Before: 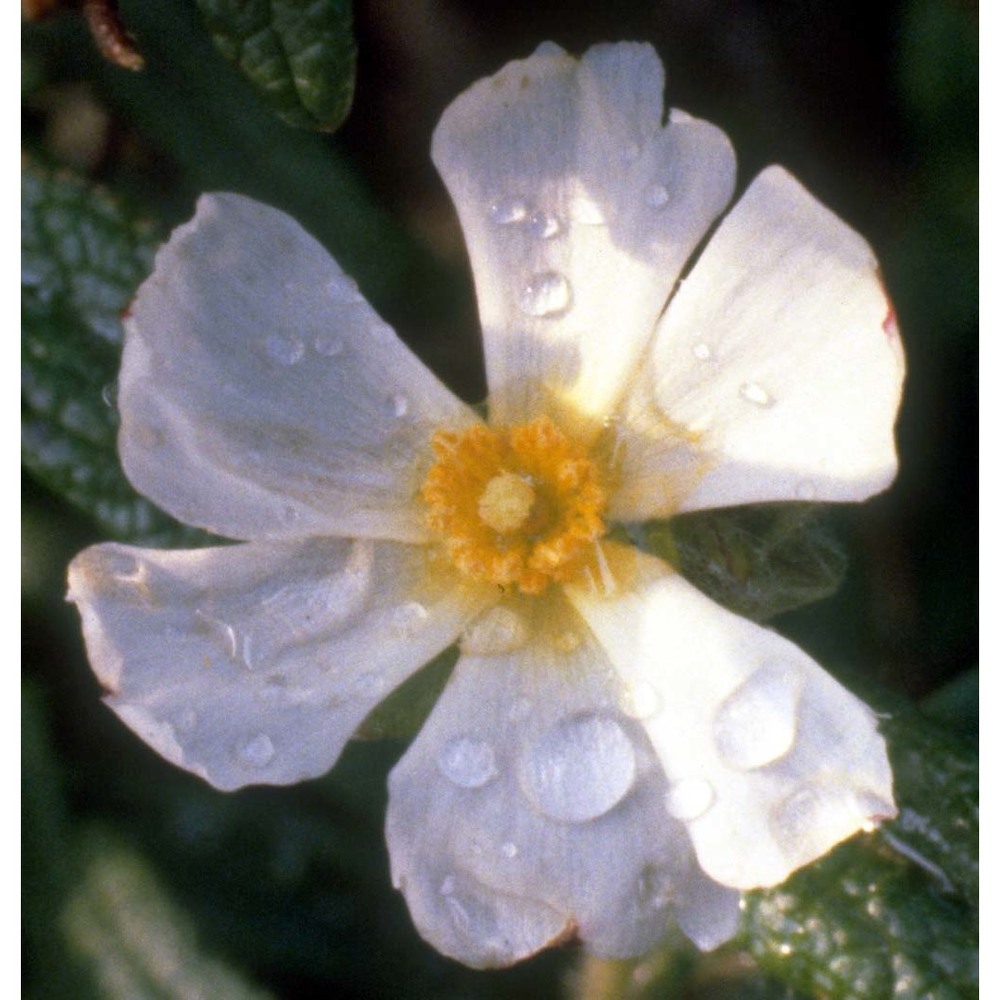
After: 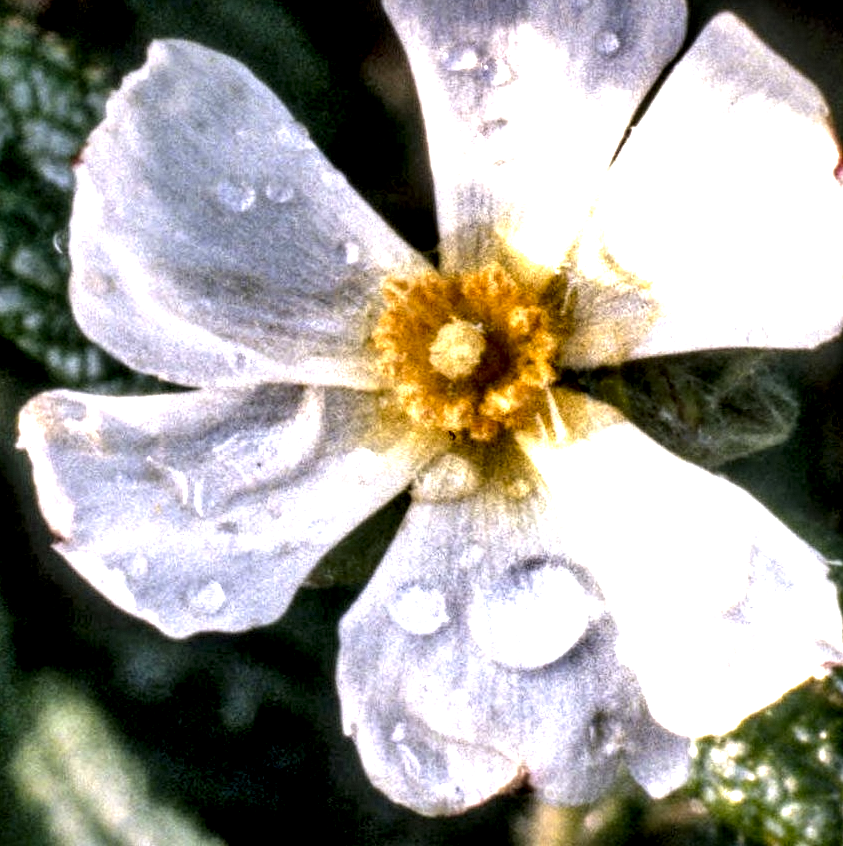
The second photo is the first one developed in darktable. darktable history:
vignetting: saturation 0.365, automatic ratio true, unbound false
exposure: black level correction 0, exposure 0.599 EV, compensate exposure bias true, compensate highlight preservation false
shadows and highlights: shadows 48.5, highlights -42.18, soften with gaussian
crop and rotate: left 4.959%, top 15.305%, right 10.655%
local contrast: highlights 114%, shadows 44%, detail 292%
